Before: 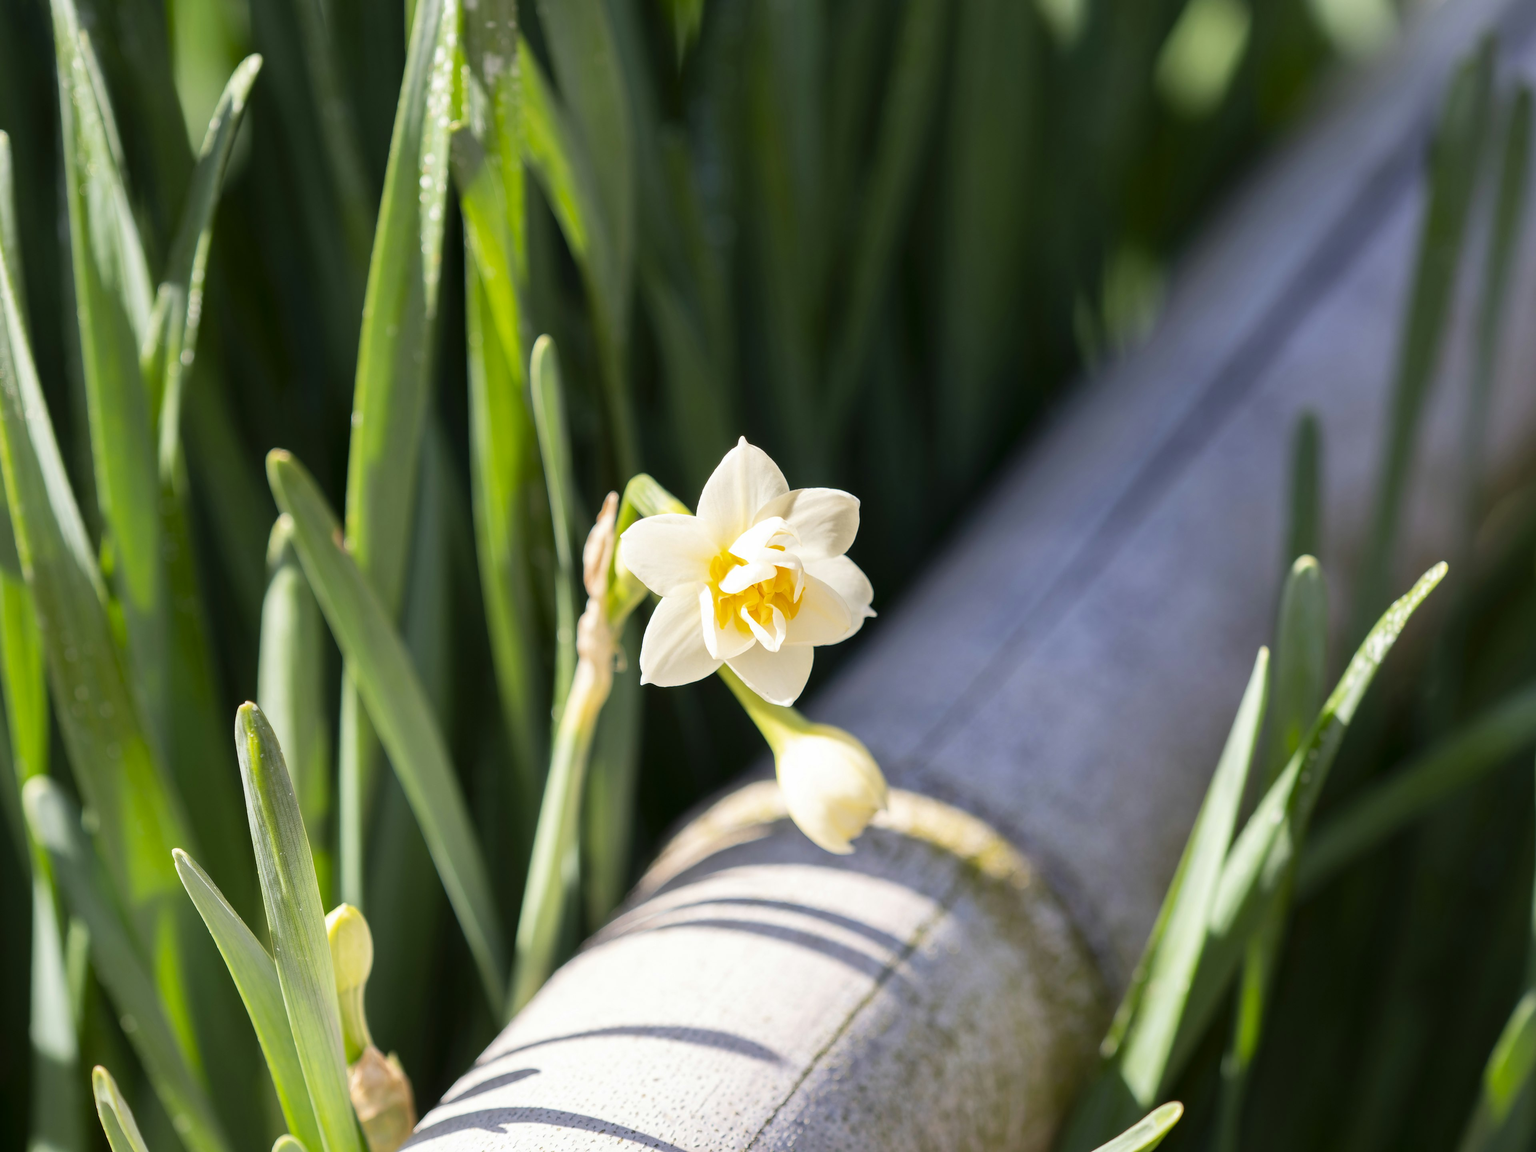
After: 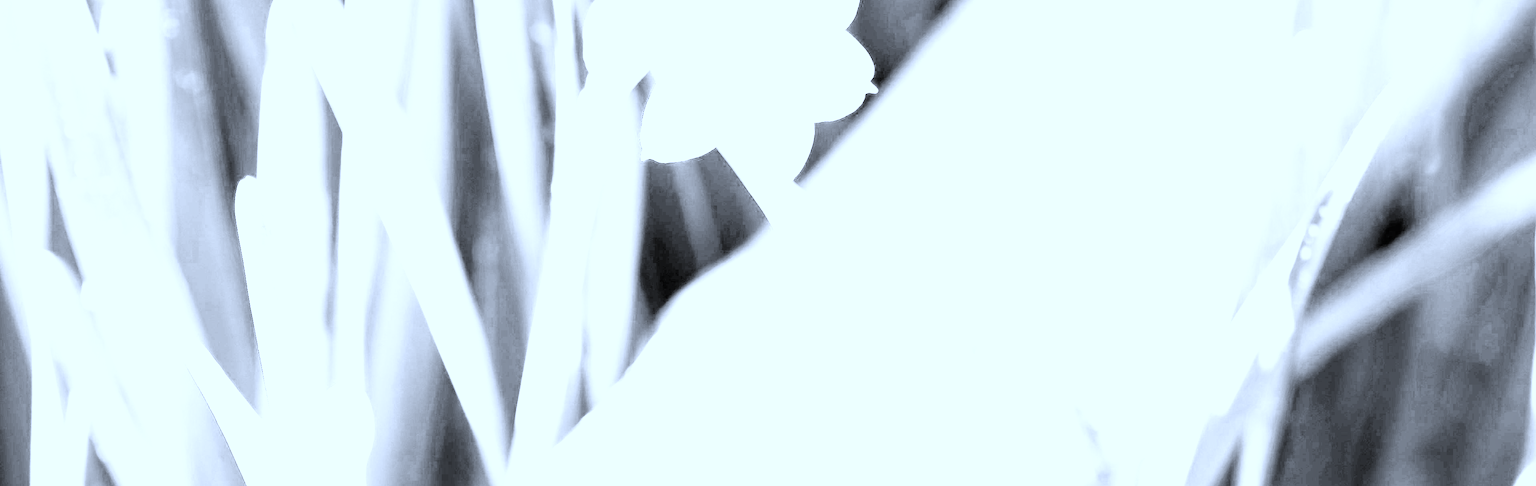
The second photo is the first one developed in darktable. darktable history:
haze removal: compatibility mode true, adaptive false
white balance: red 8, blue 8
crop: top 45.551%, bottom 12.262%
contrast equalizer: octaves 7, y [[0.6 ×6], [0.55 ×6], [0 ×6], [0 ×6], [0 ×6]], mix 0.3
color correction: highlights a* -2.24, highlights b* -18.1
color calibration: output gray [0.21, 0.42, 0.37, 0], gray › normalize channels true, illuminant same as pipeline (D50), adaptation XYZ, x 0.346, y 0.359, gamut compression 0
exposure: black level correction -0.002, exposure 0.708 EV, compensate exposure bias true, compensate highlight preservation false
filmic rgb: black relative exposure -7.65 EV, white relative exposure 4.56 EV, hardness 3.61, color science v6 (2022)
